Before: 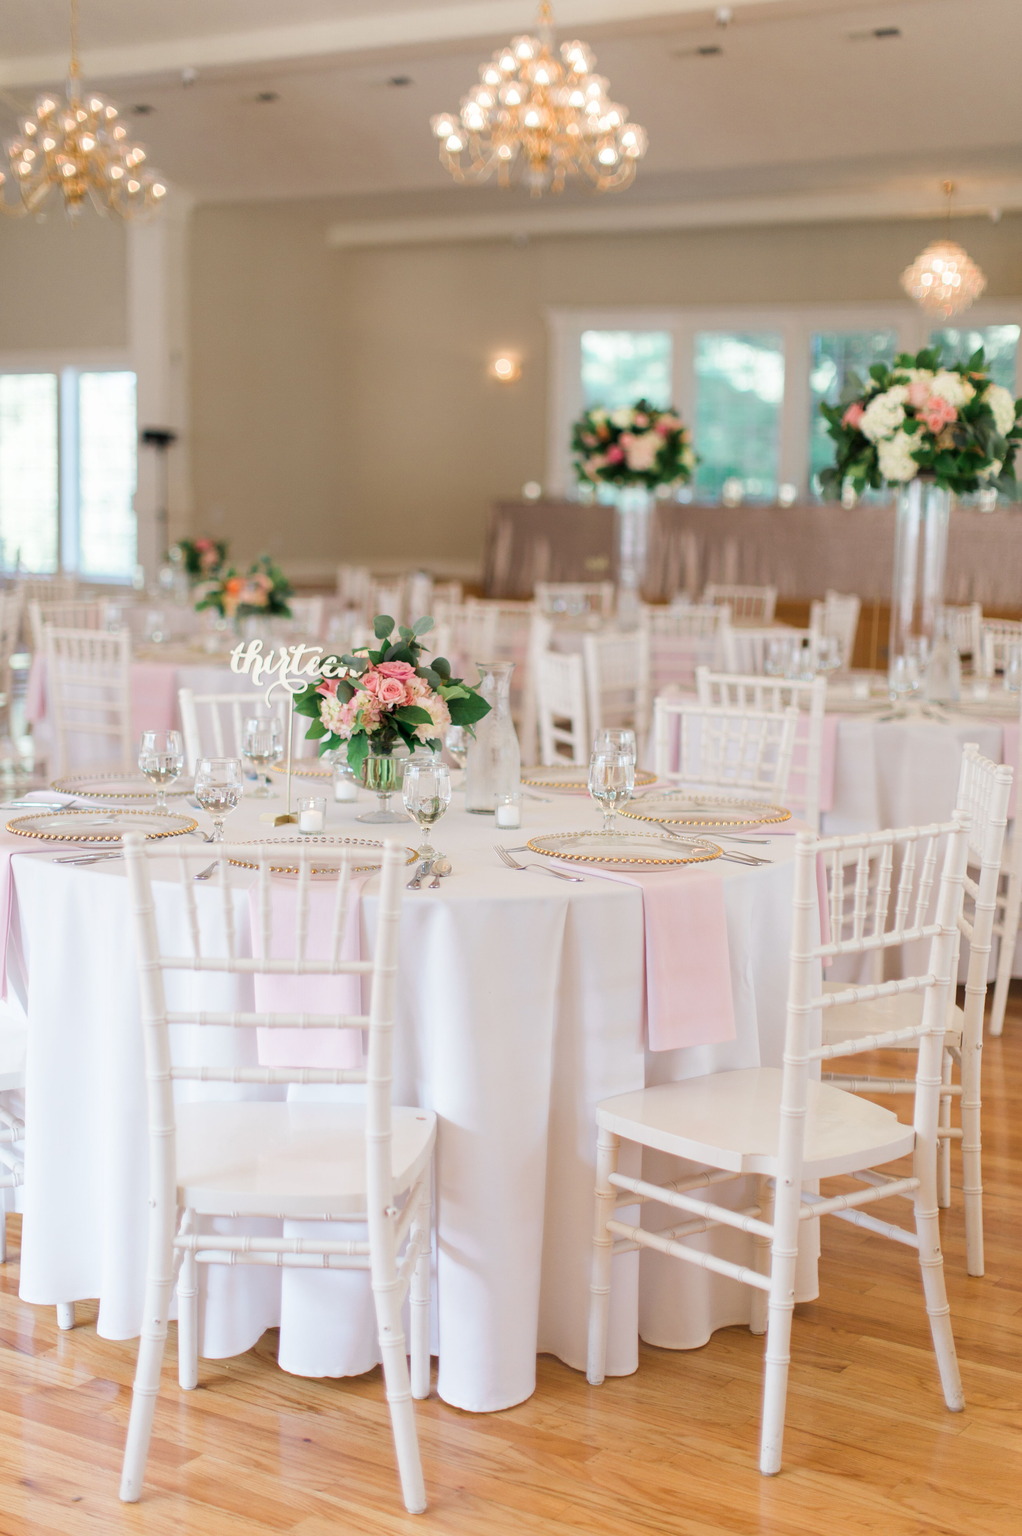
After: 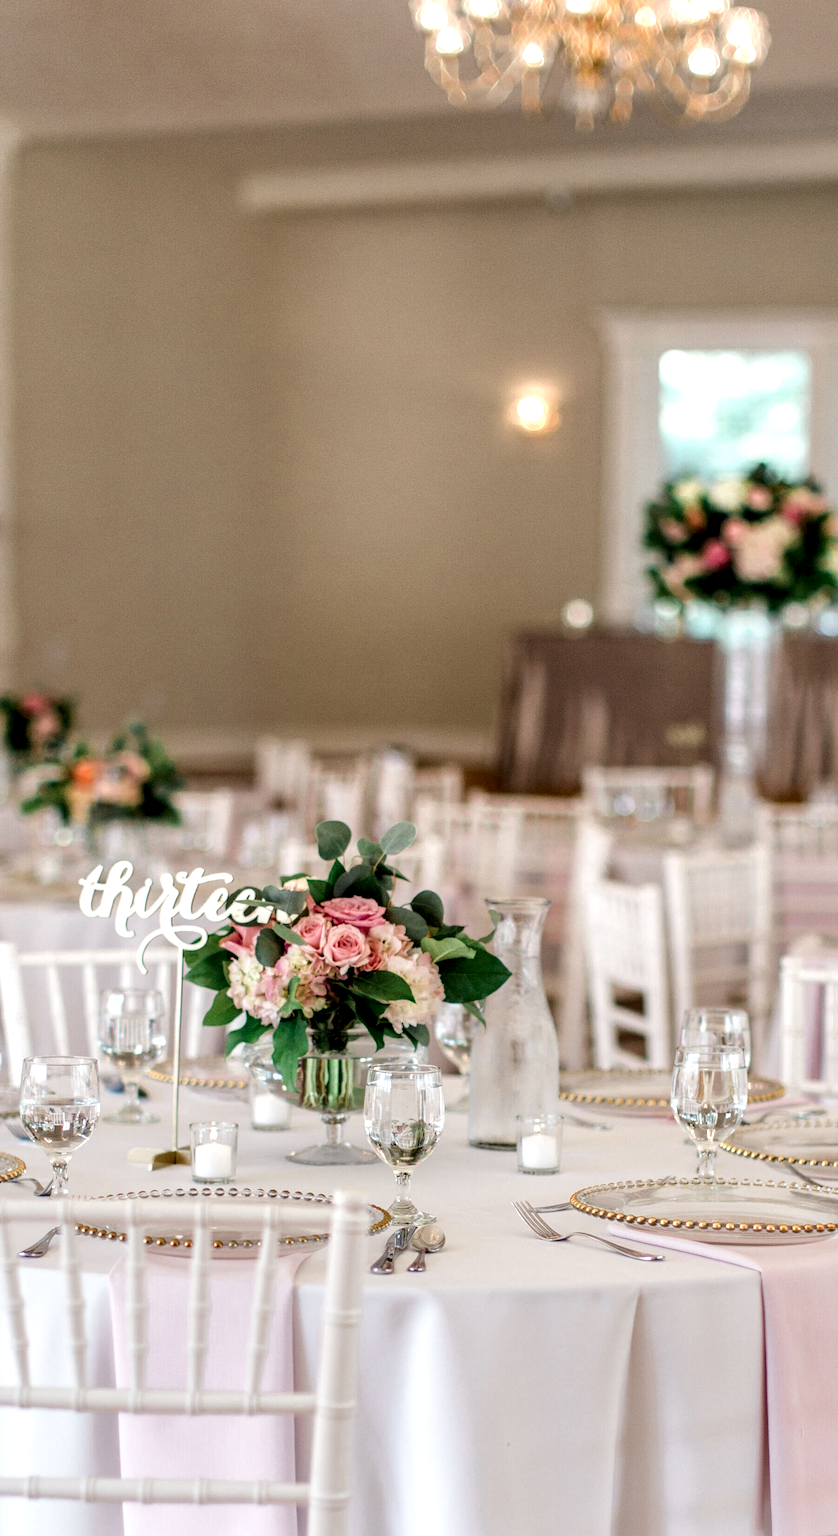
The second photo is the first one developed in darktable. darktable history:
crop: left 17.886%, top 7.763%, right 32.495%, bottom 31.751%
local contrast: highlights 19%, detail 188%
